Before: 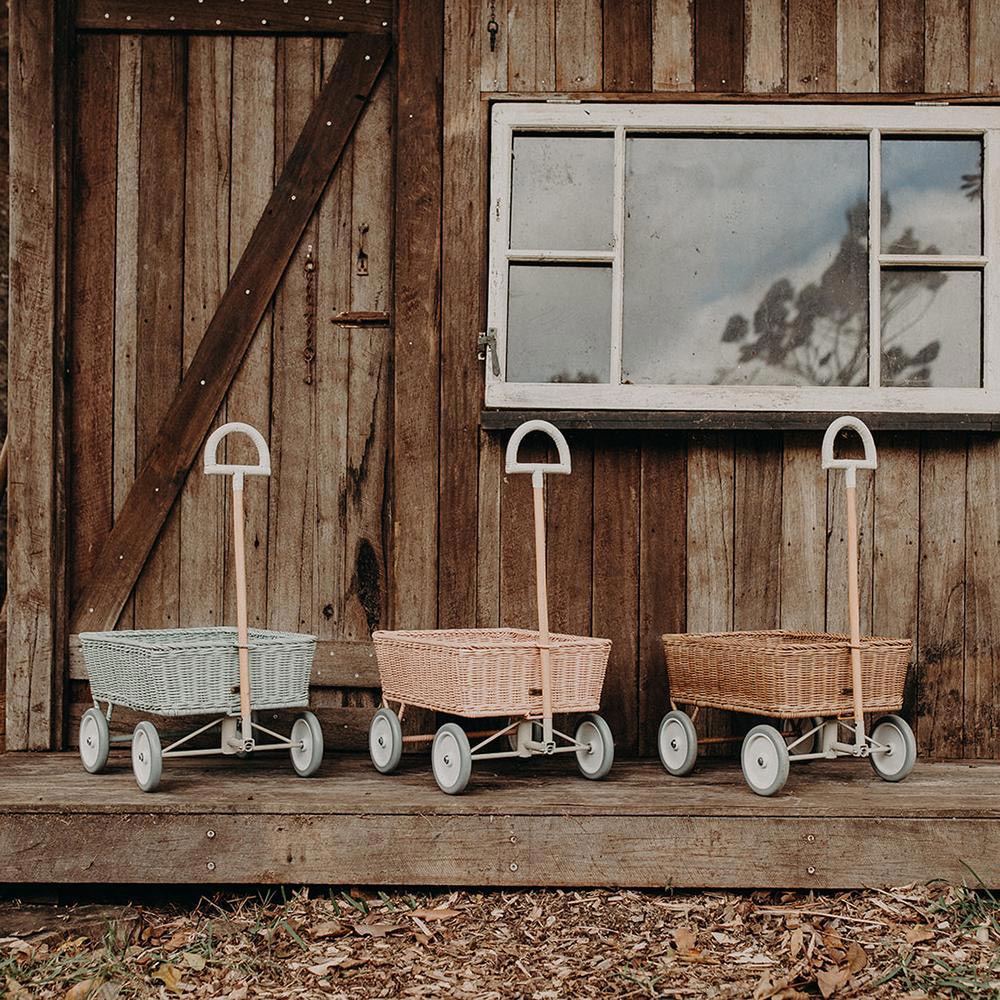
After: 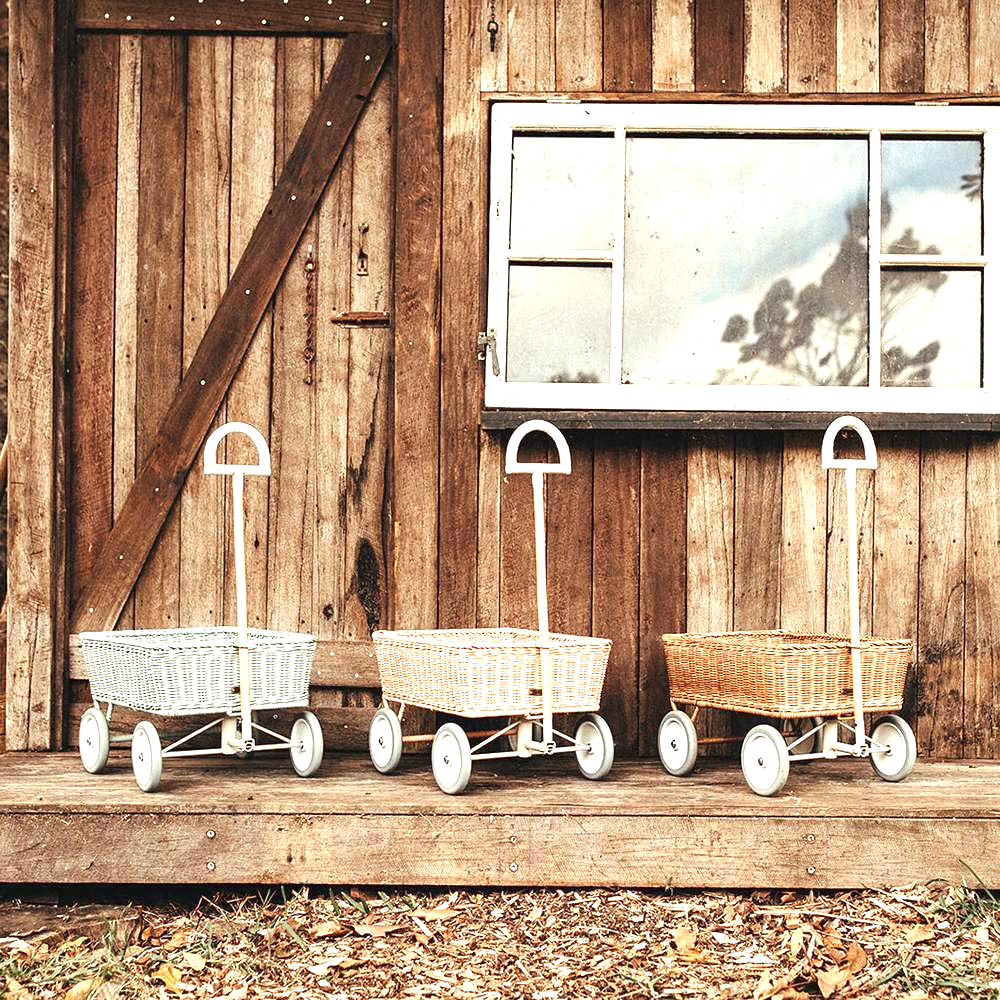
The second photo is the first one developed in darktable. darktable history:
exposure: black level correction 0, exposure 1.685 EV, compensate highlight preservation false
color correction: highlights a* -0.897, highlights b* 4.54, shadows a* 3.58
